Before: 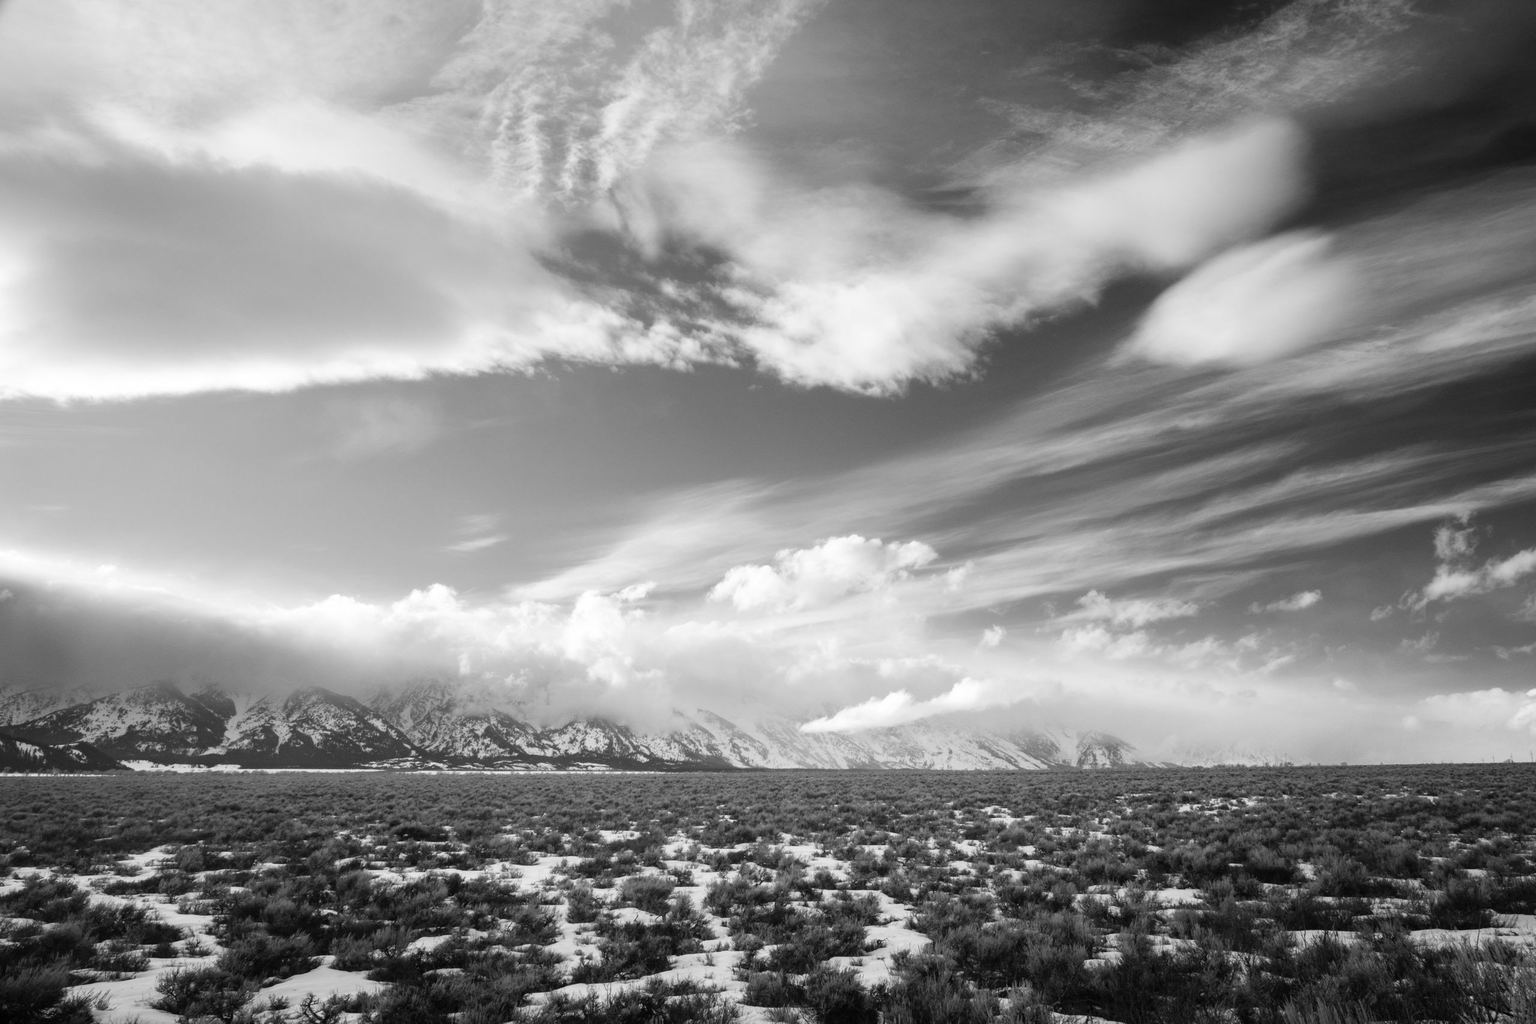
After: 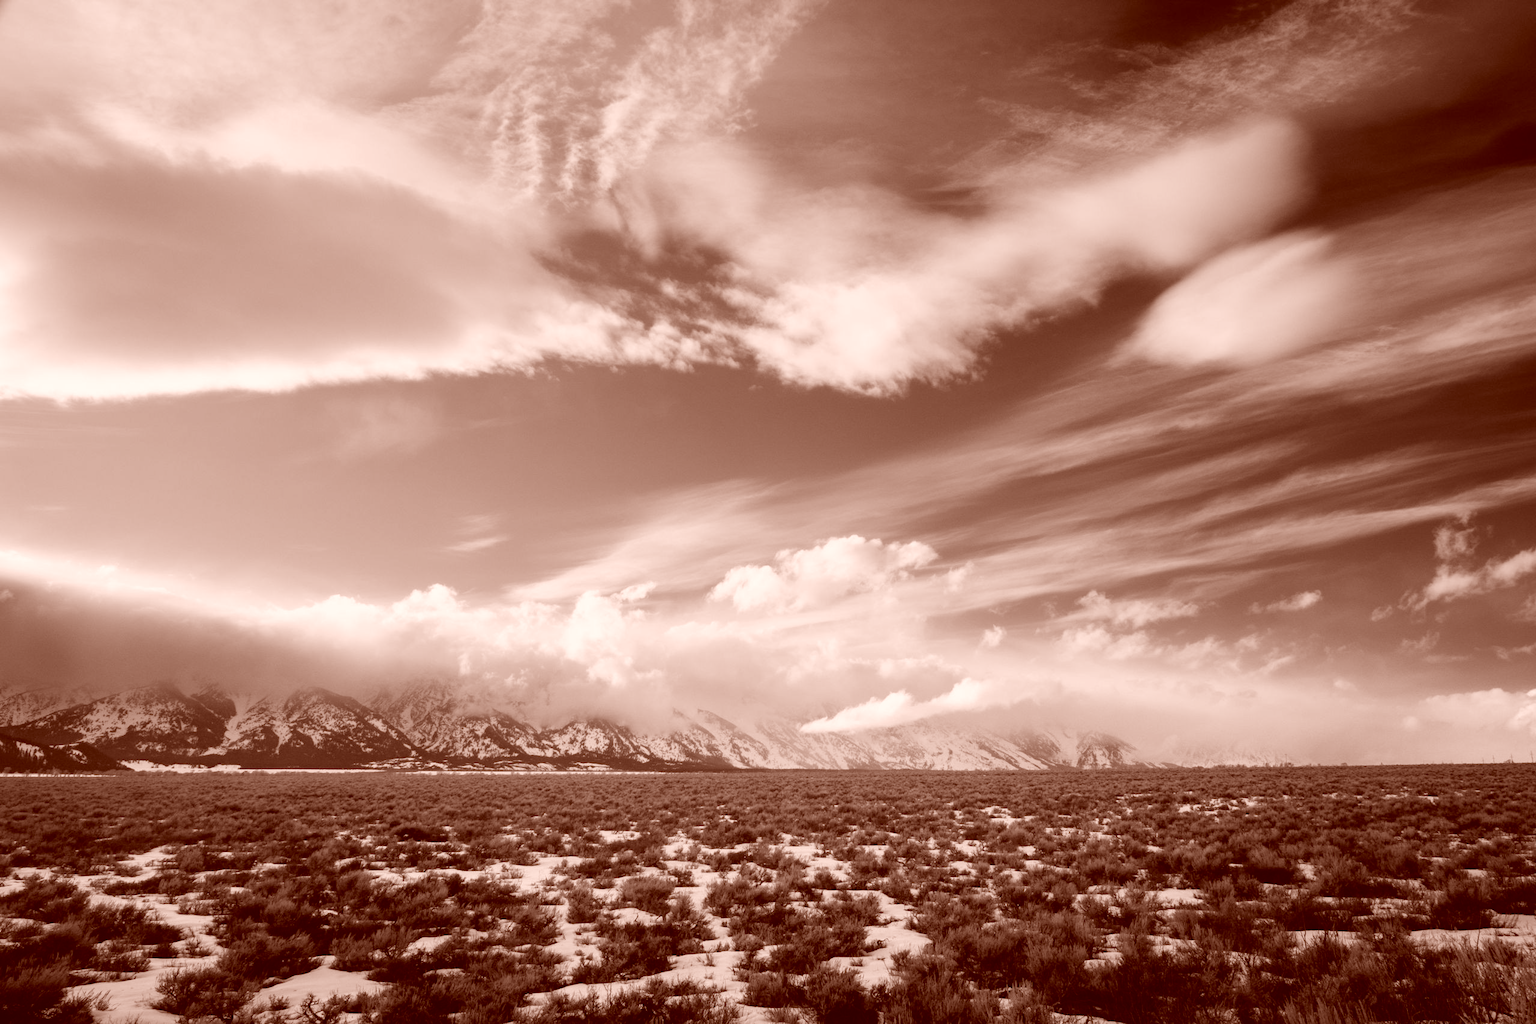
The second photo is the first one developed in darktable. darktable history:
color correction: highlights a* 9.46, highlights b* 8.78, shadows a* 39.64, shadows b* 39.34, saturation 0.789
